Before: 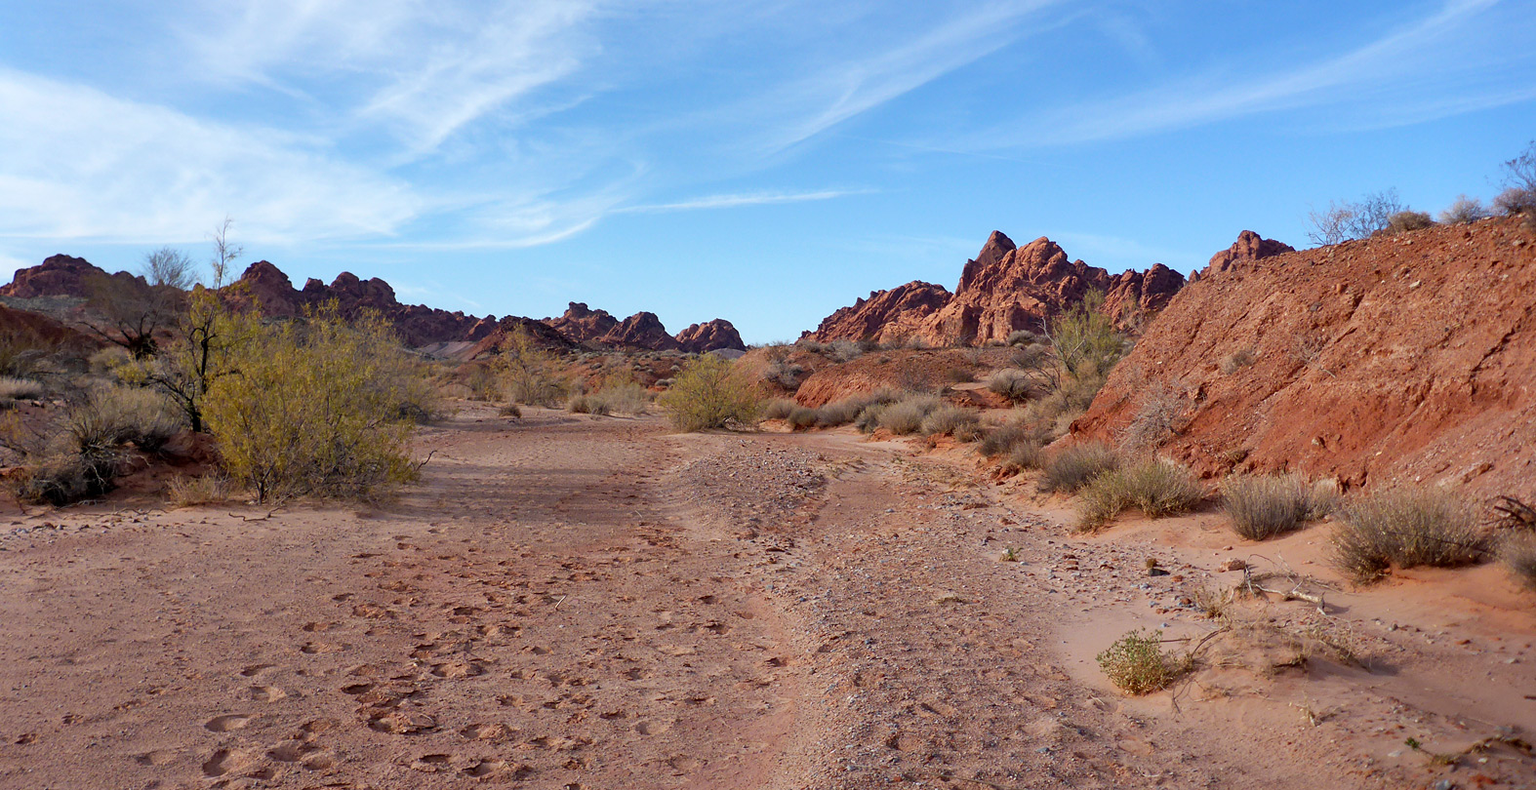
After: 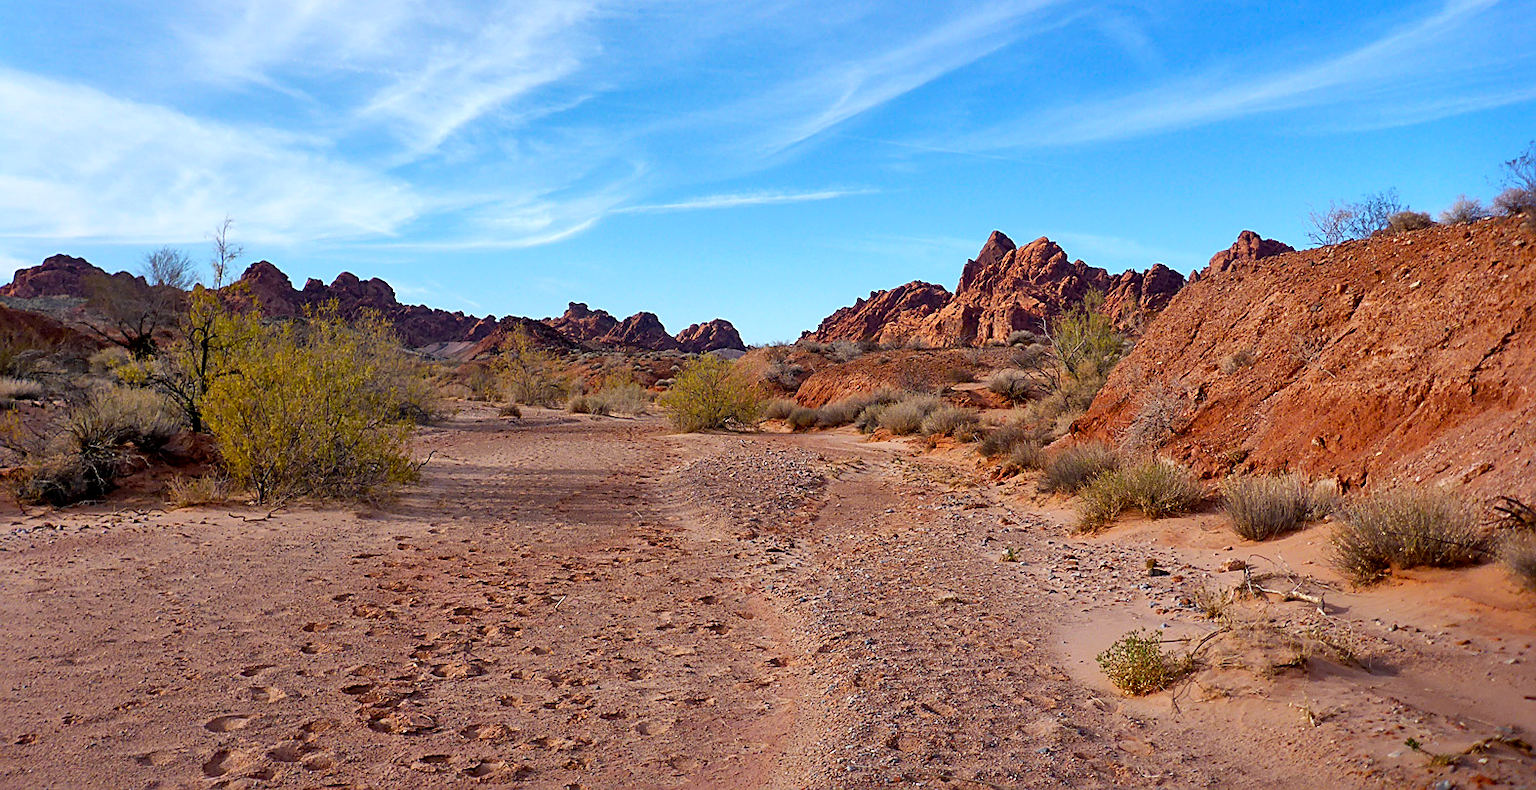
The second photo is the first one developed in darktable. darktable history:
local contrast: mode bilateral grid, contrast 20, coarseness 50, detail 132%, midtone range 0.2
sharpen: on, module defaults
color balance rgb: linear chroma grading › global chroma 16.434%, perceptual saturation grading › global saturation 10.557%
